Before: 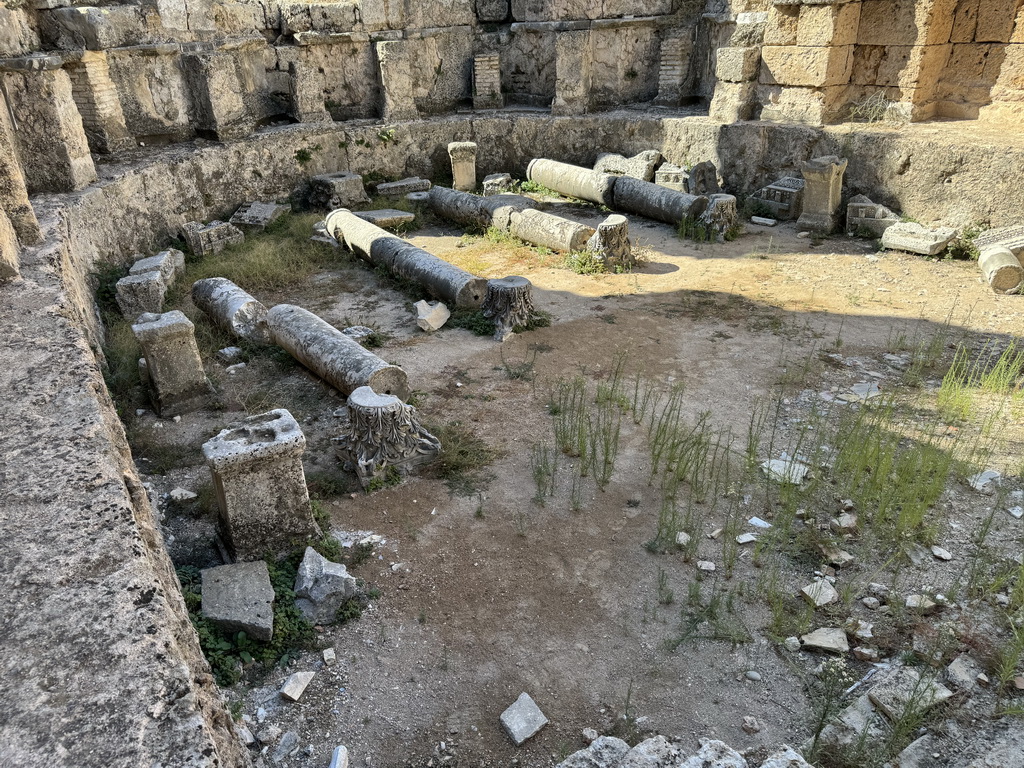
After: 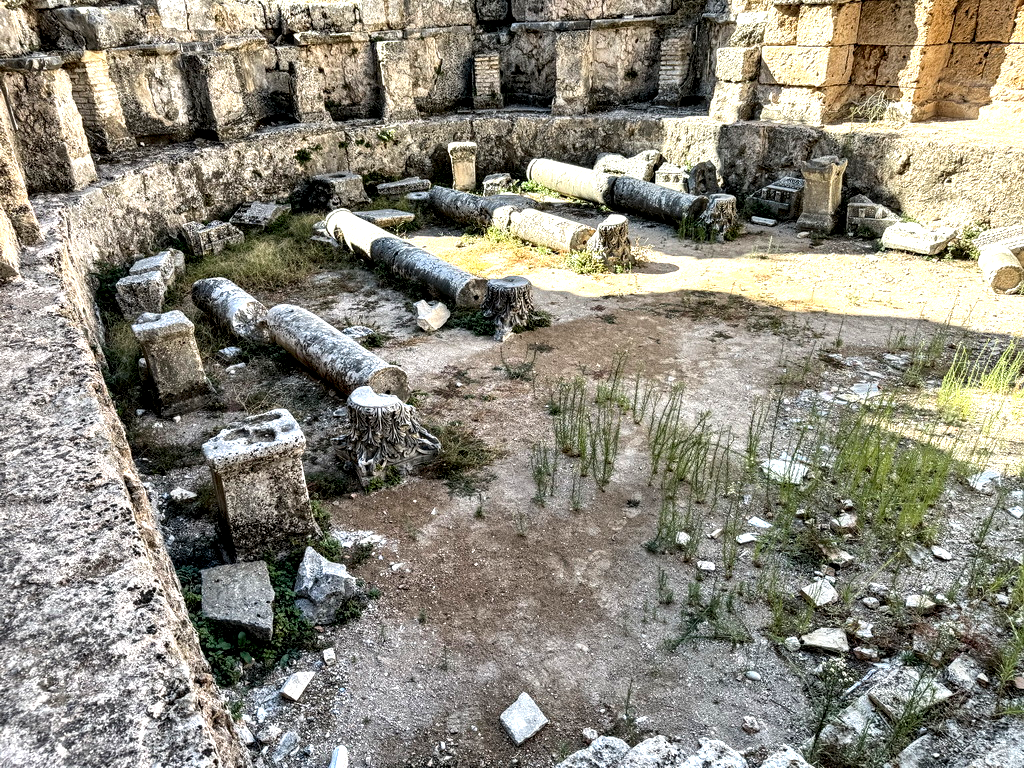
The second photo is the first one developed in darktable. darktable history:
local contrast: highlights 80%, shadows 57%, detail 175%, midtone range 0.602
exposure: black level correction 0, exposure 0.5 EV, compensate highlight preservation false
